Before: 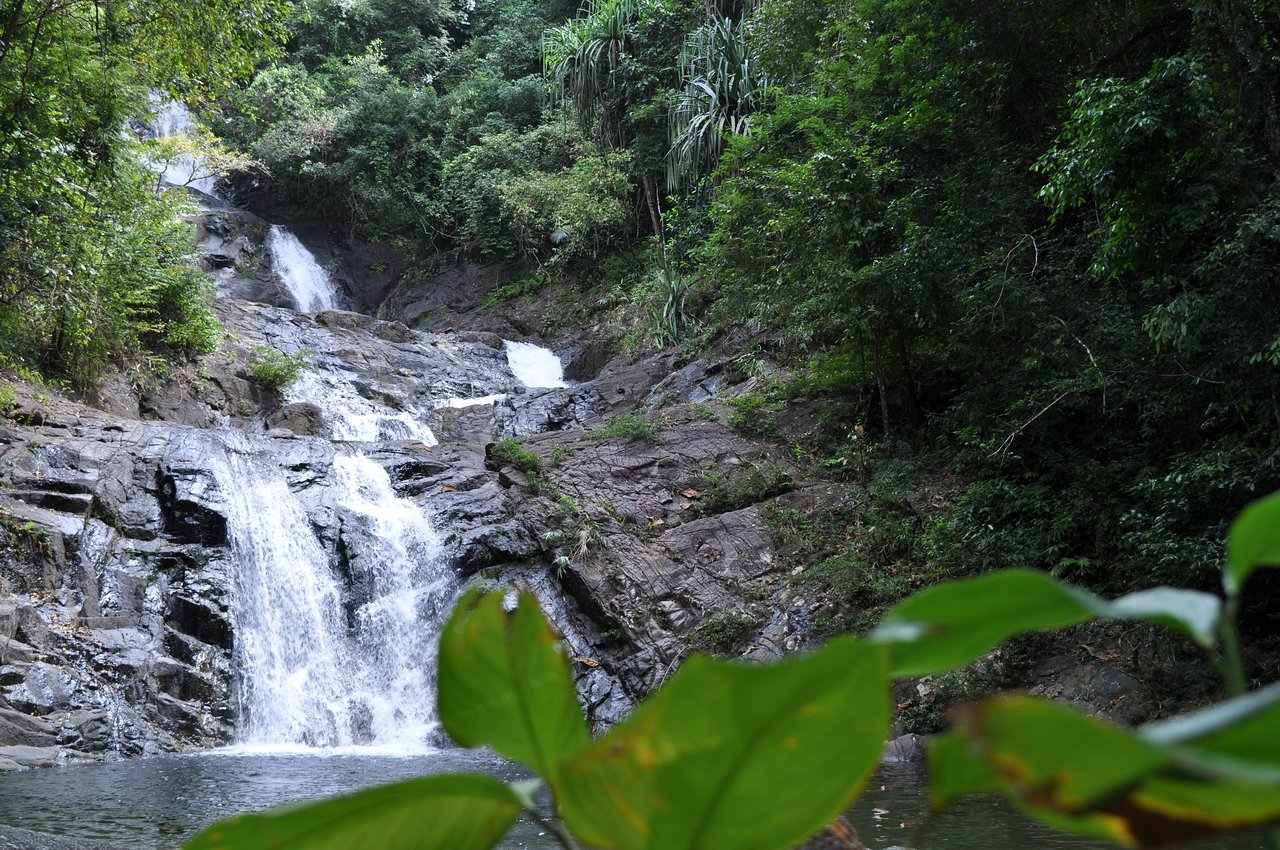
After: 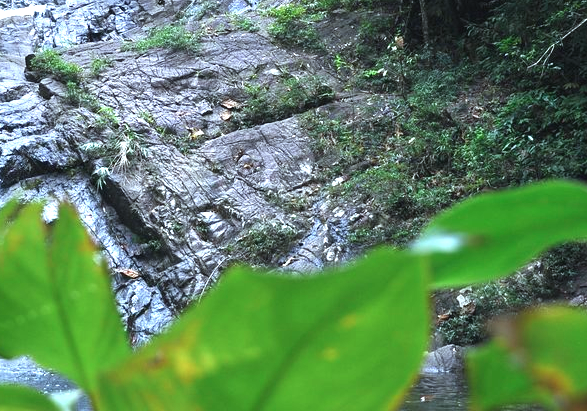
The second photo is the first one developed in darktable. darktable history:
exposure: black level correction -0.002, exposure 1.35 EV, compensate highlight preservation false
tone equalizer: on, module defaults
crop: left 35.976%, top 45.819%, right 18.162%, bottom 5.807%
color calibration: illuminant Planckian (black body), x 0.368, y 0.361, temperature 4275.92 K
